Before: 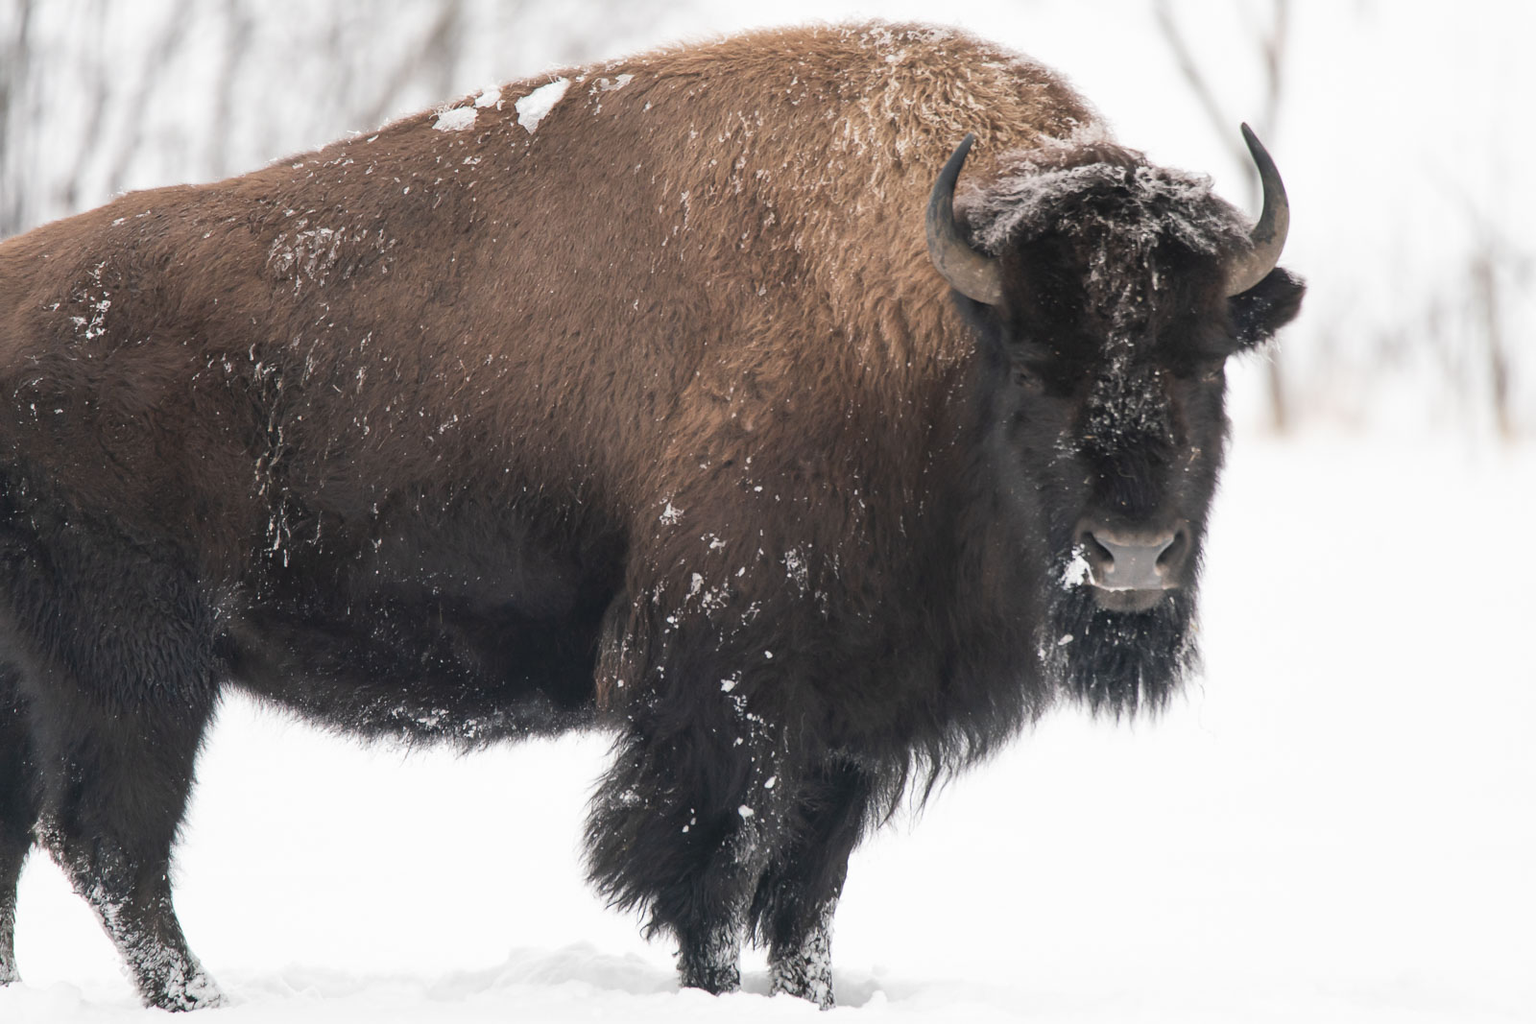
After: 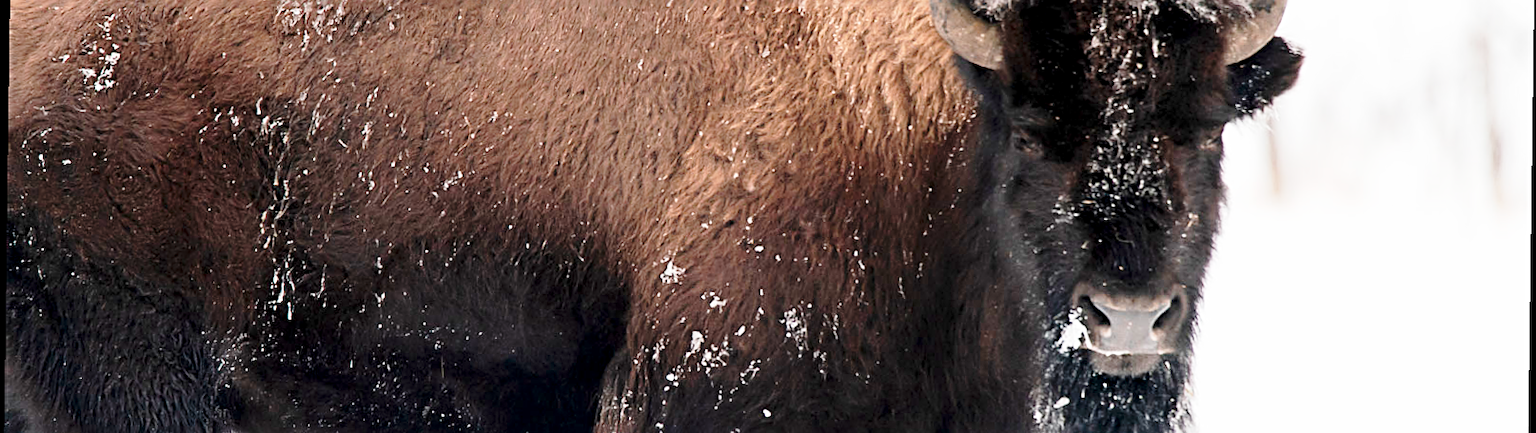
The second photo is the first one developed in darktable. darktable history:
rotate and perspective: rotation 0.8°, automatic cropping off
crop and rotate: top 23.84%, bottom 34.294%
sharpen: radius 2.676, amount 0.669
exposure: black level correction 0.011, compensate highlight preservation false
base curve: curves: ch0 [(0, 0) (0.028, 0.03) (0.121, 0.232) (0.46, 0.748) (0.859, 0.968) (1, 1)], preserve colors none
